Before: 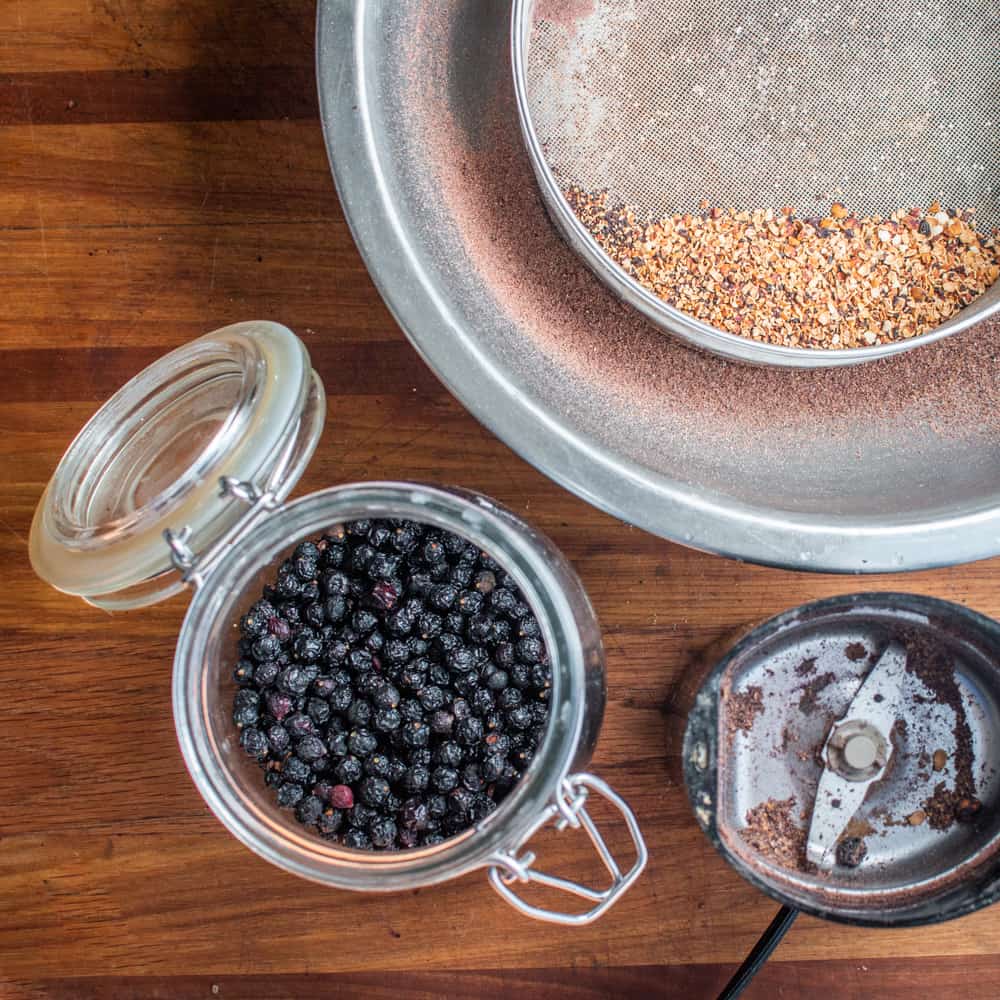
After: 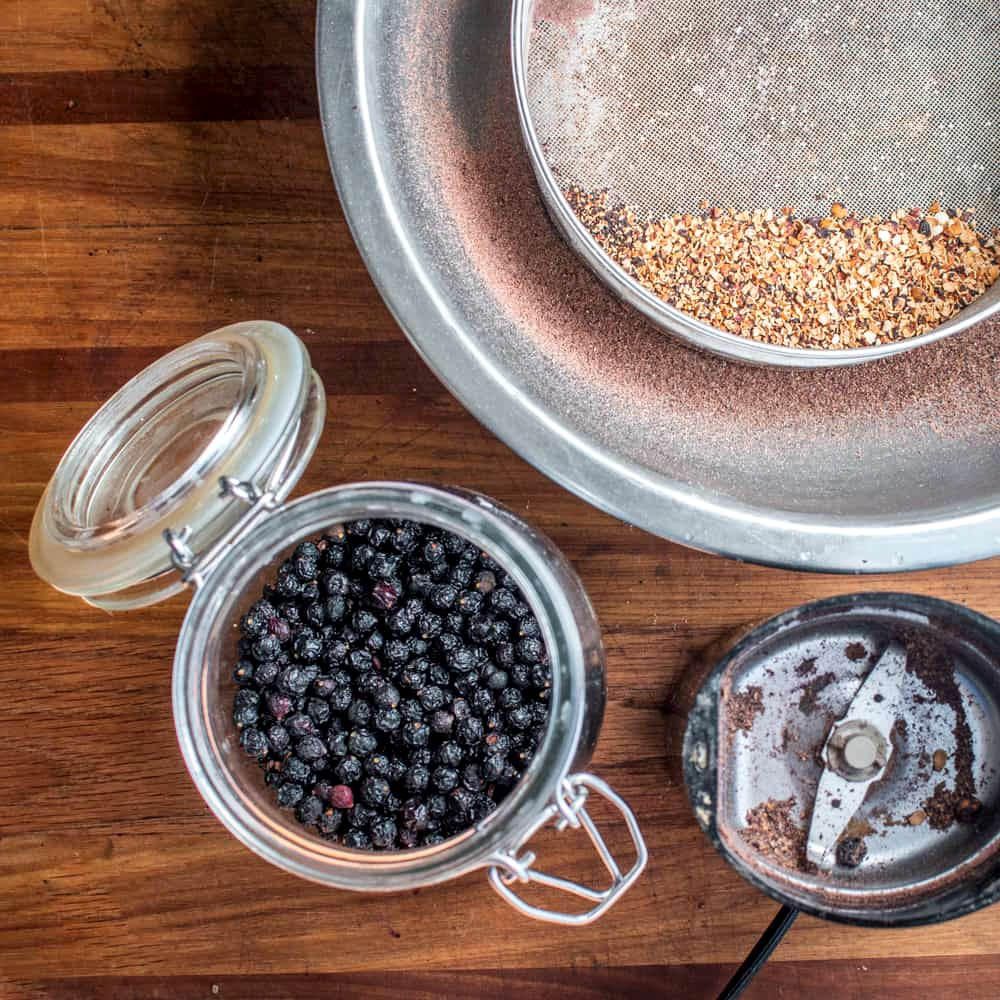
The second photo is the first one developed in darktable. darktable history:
local contrast: mode bilateral grid, contrast 19, coarseness 50, detail 144%, midtone range 0.2
